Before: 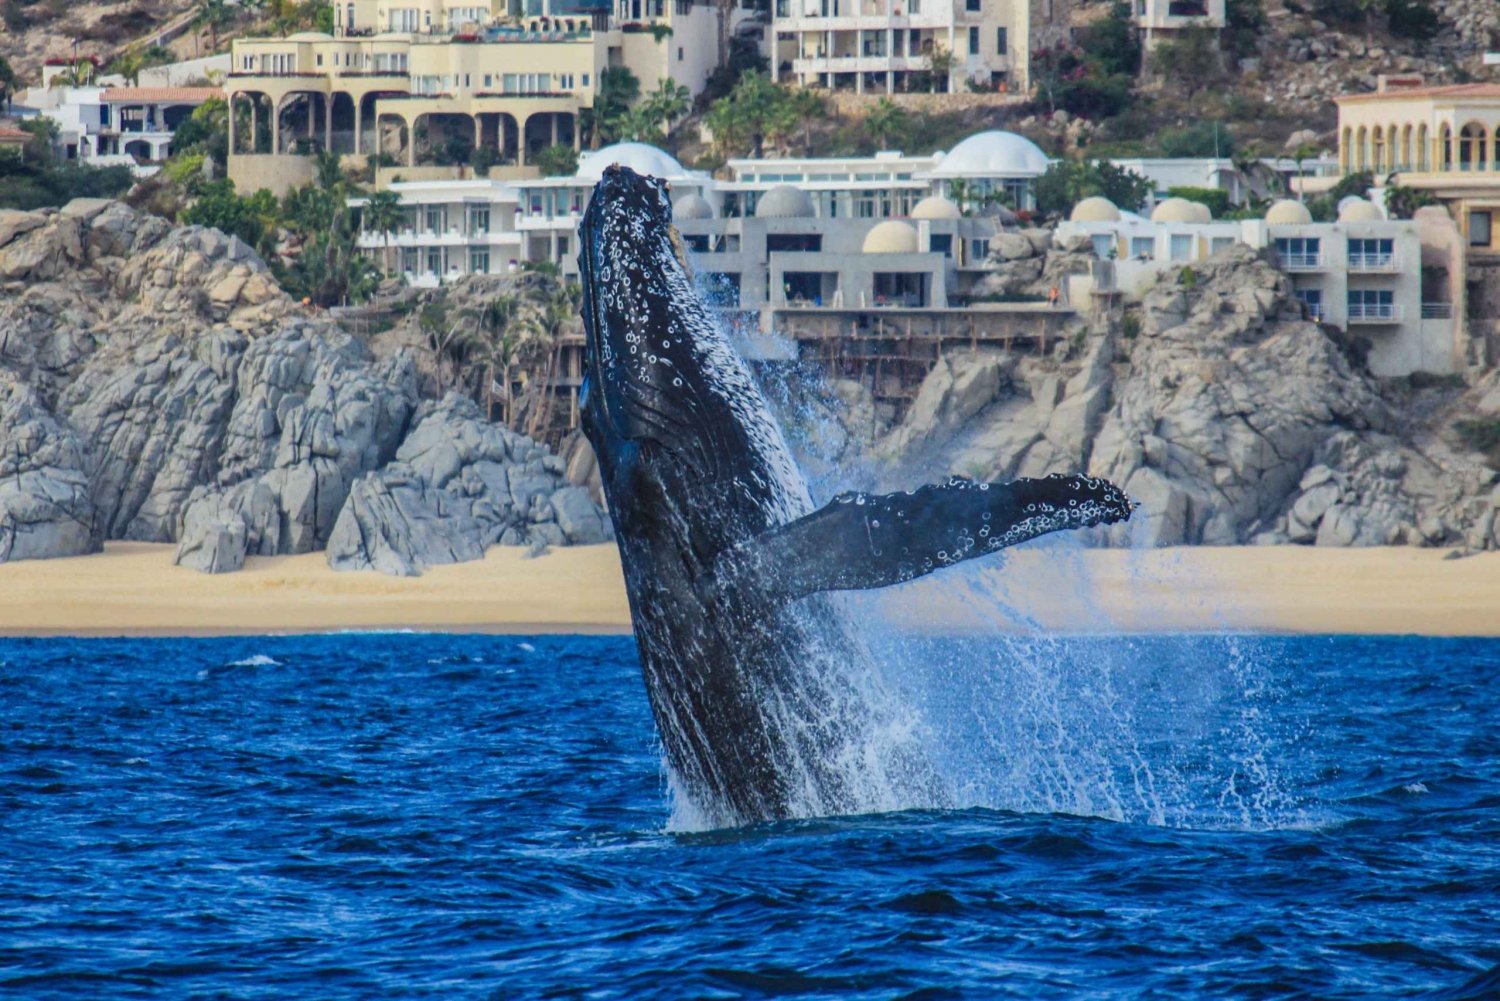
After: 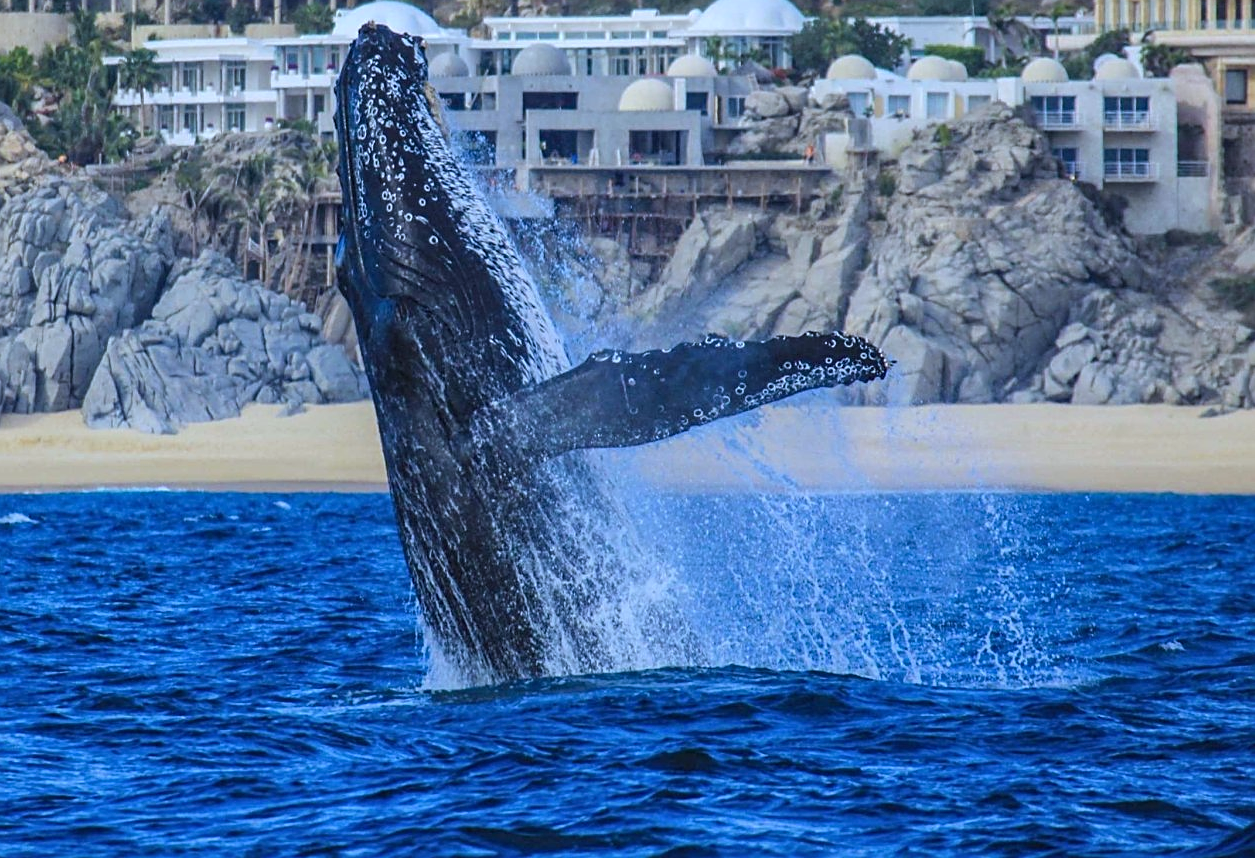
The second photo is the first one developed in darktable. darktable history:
shadows and highlights: shadows 20.55, highlights -20.99, soften with gaussian
crop: left 16.315%, top 14.246%
white balance: red 0.926, green 1.003, blue 1.133
sharpen: on, module defaults
